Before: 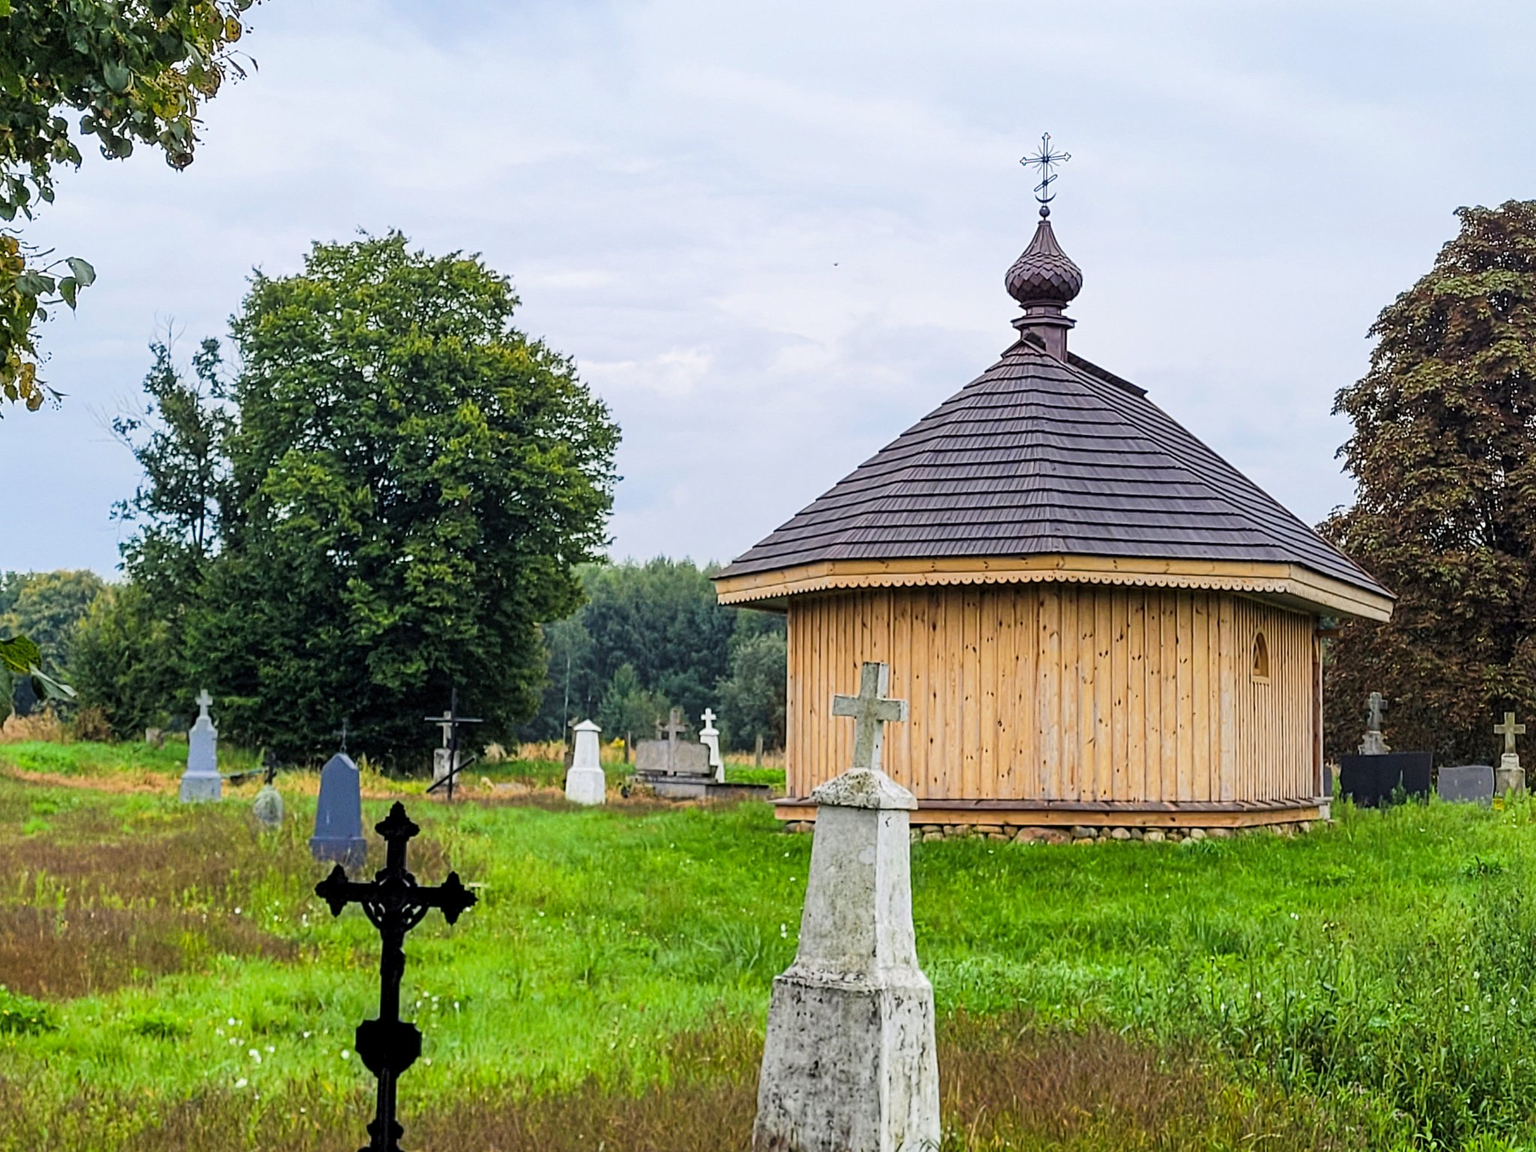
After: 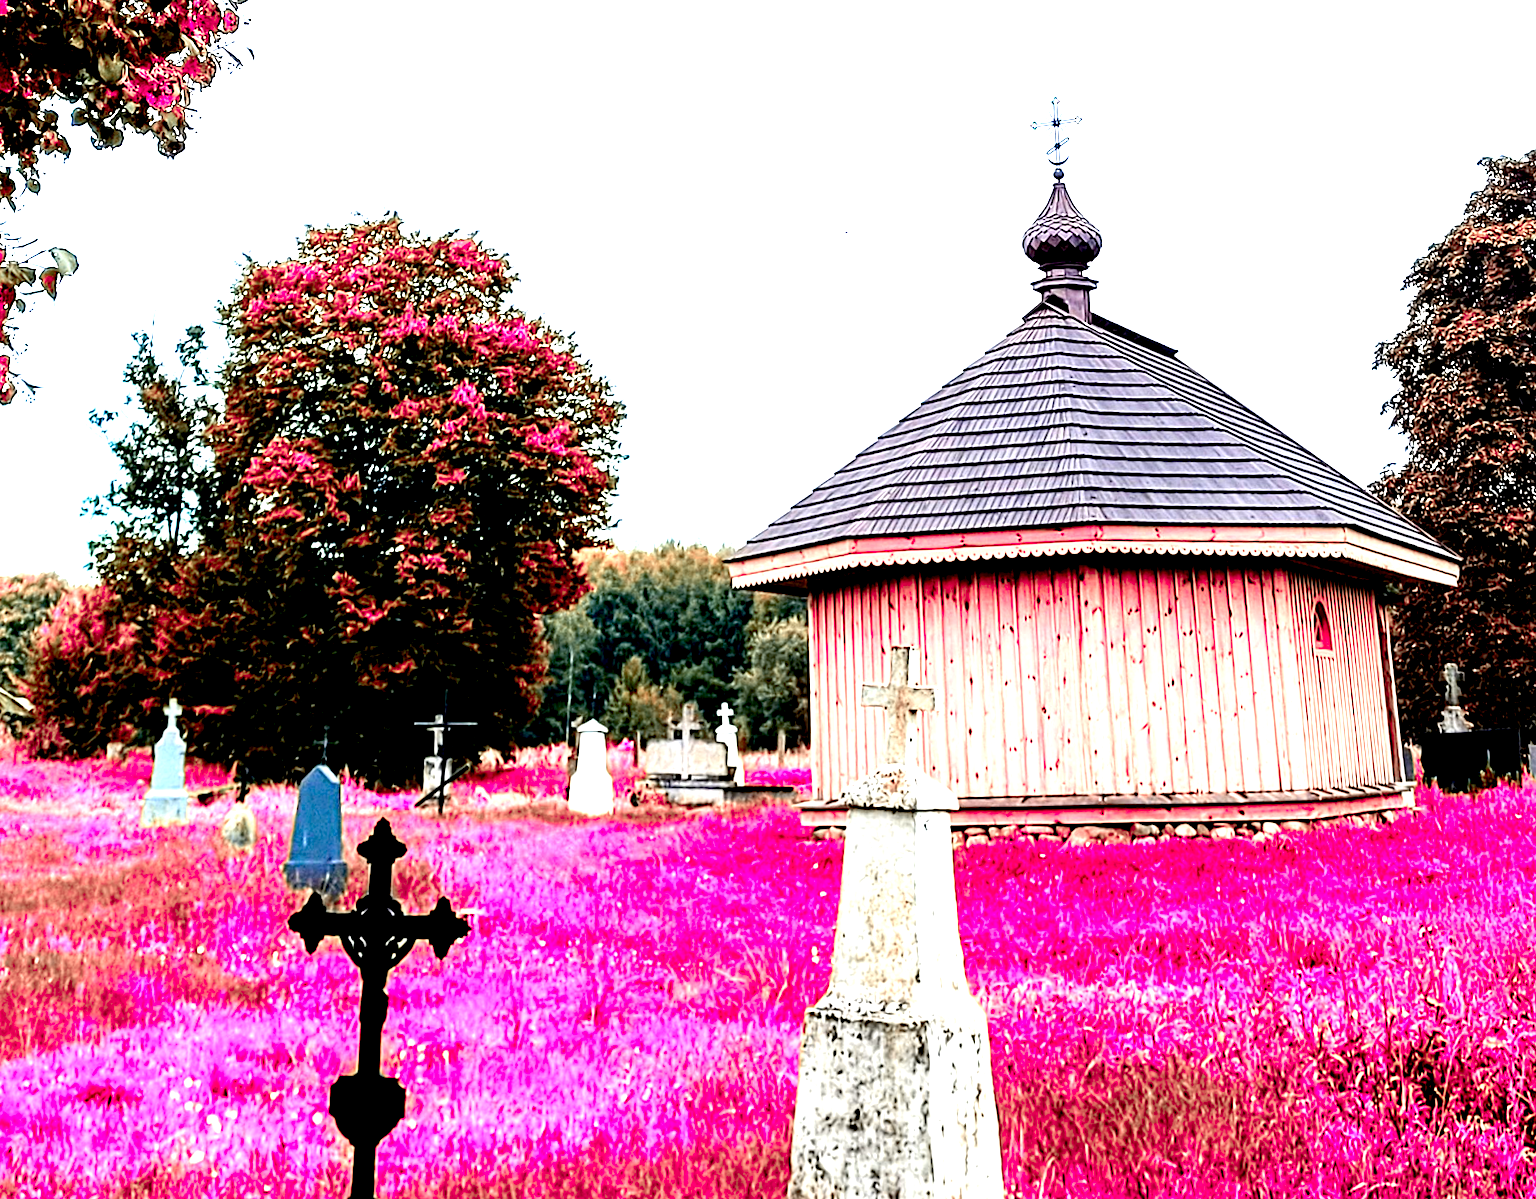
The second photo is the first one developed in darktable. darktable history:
tone equalizer: -8 EV -0.75 EV, -7 EV -0.7 EV, -6 EV -0.6 EV, -5 EV -0.4 EV, -3 EV 0.4 EV, -2 EV 0.6 EV, -1 EV 0.7 EV, +0 EV 0.75 EV, edges refinement/feathering 500, mask exposure compensation -1.57 EV, preserve details no
rotate and perspective: rotation -1.68°, lens shift (vertical) -0.146, crop left 0.049, crop right 0.912, crop top 0.032, crop bottom 0.96
color zones: curves: ch2 [(0, 0.488) (0.143, 0.417) (0.286, 0.212) (0.429, 0.179) (0.571, 0.154) (0.714, 0.415) (0.857, 0.495) (1, 0.488)]
exposure: black level correction 0.035, exposure 0.9 EV, compensate highlight preservation false
